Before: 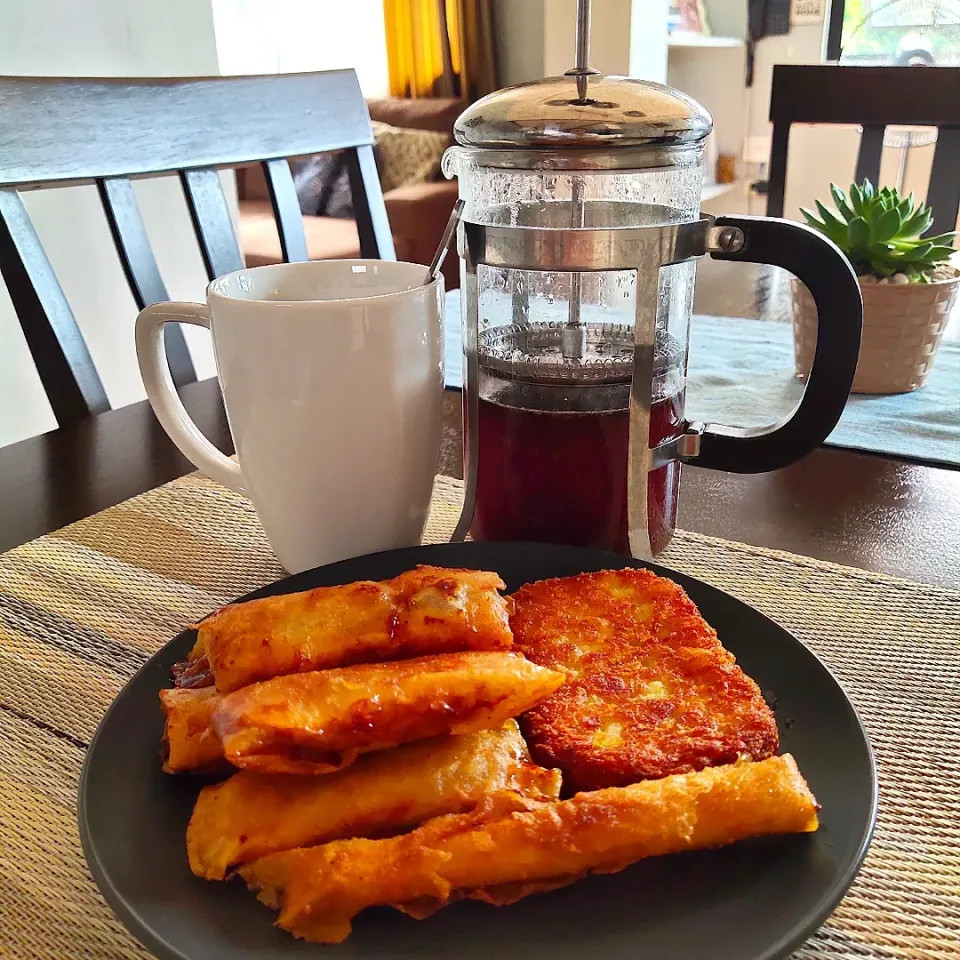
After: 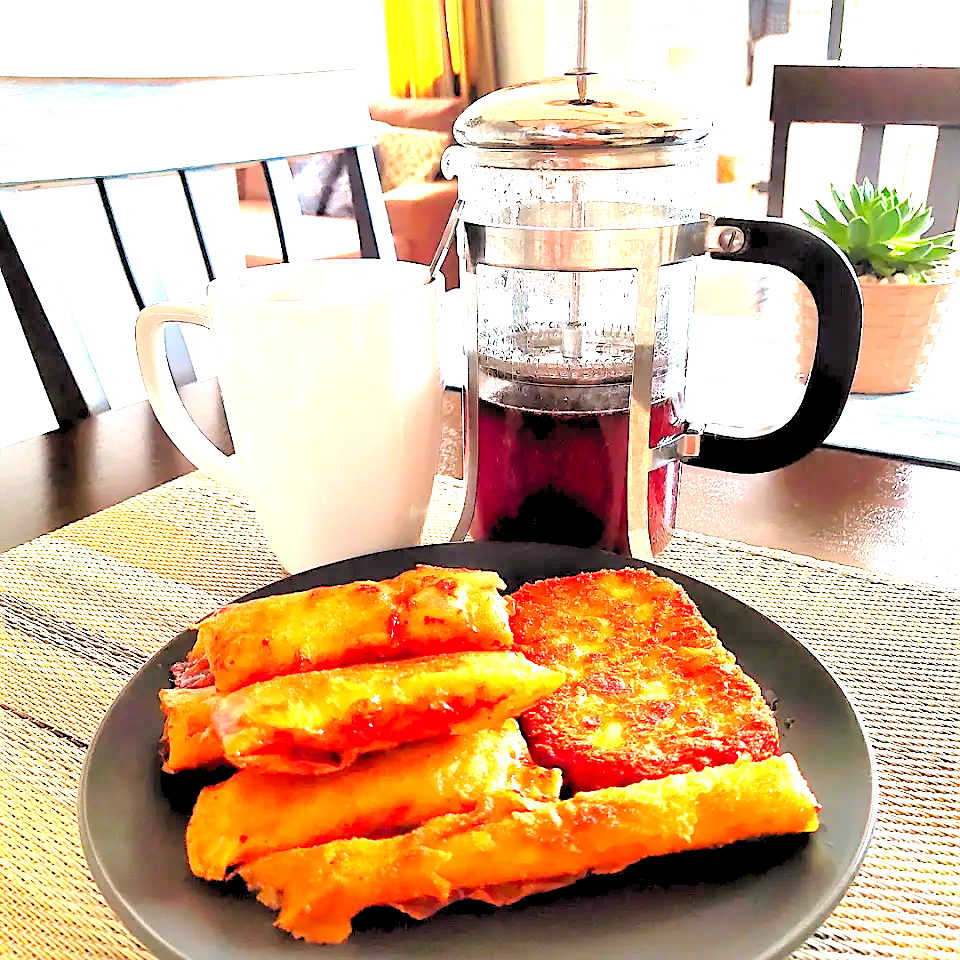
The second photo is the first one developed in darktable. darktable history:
tone equalizer: -8 EV -1.08 EV, -7 EV -1.01 EV, -6 EV -0.856 EV, -5 EV -0.589 EV, -3 EV 0.575 EV, -2 EV 0.865 EV, -1 EV 1.01 EV, +0 EV 1.06 EV
sharpen: radius 1.841, amount 0.391, threshold 1.556
levels: levels [0.093, 0.434, 0.988]
exposure: black level correction 0.001, exposure 0.96 EV, compensate highlight preservation false
contrast equalizer: y [[0.509, 0.514, 0.523, 0.542, 0.578, 0.603], [0.5 ×6], [0.509, 0.514, 0.523, 0.542, 0.578, 0.603], [0.001, 0.002, 0.003, 0.005, 0.01, 0.013], [0.001, 0.002, 0.003, 0.005, 0.01, 0.013]], mix -0.193
